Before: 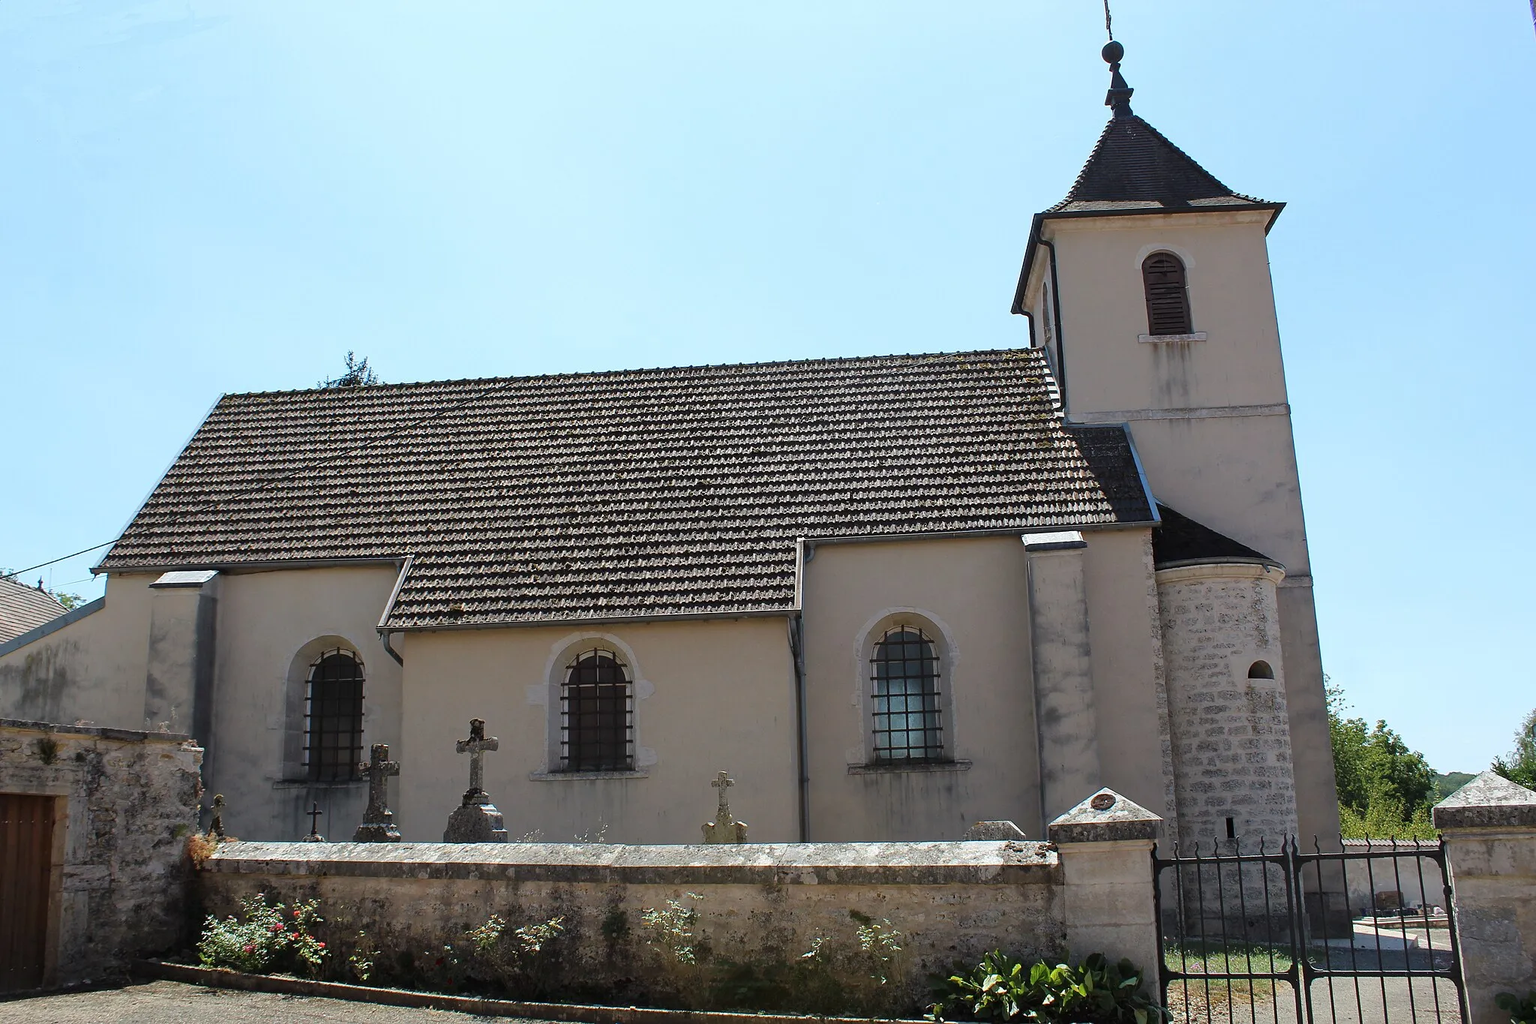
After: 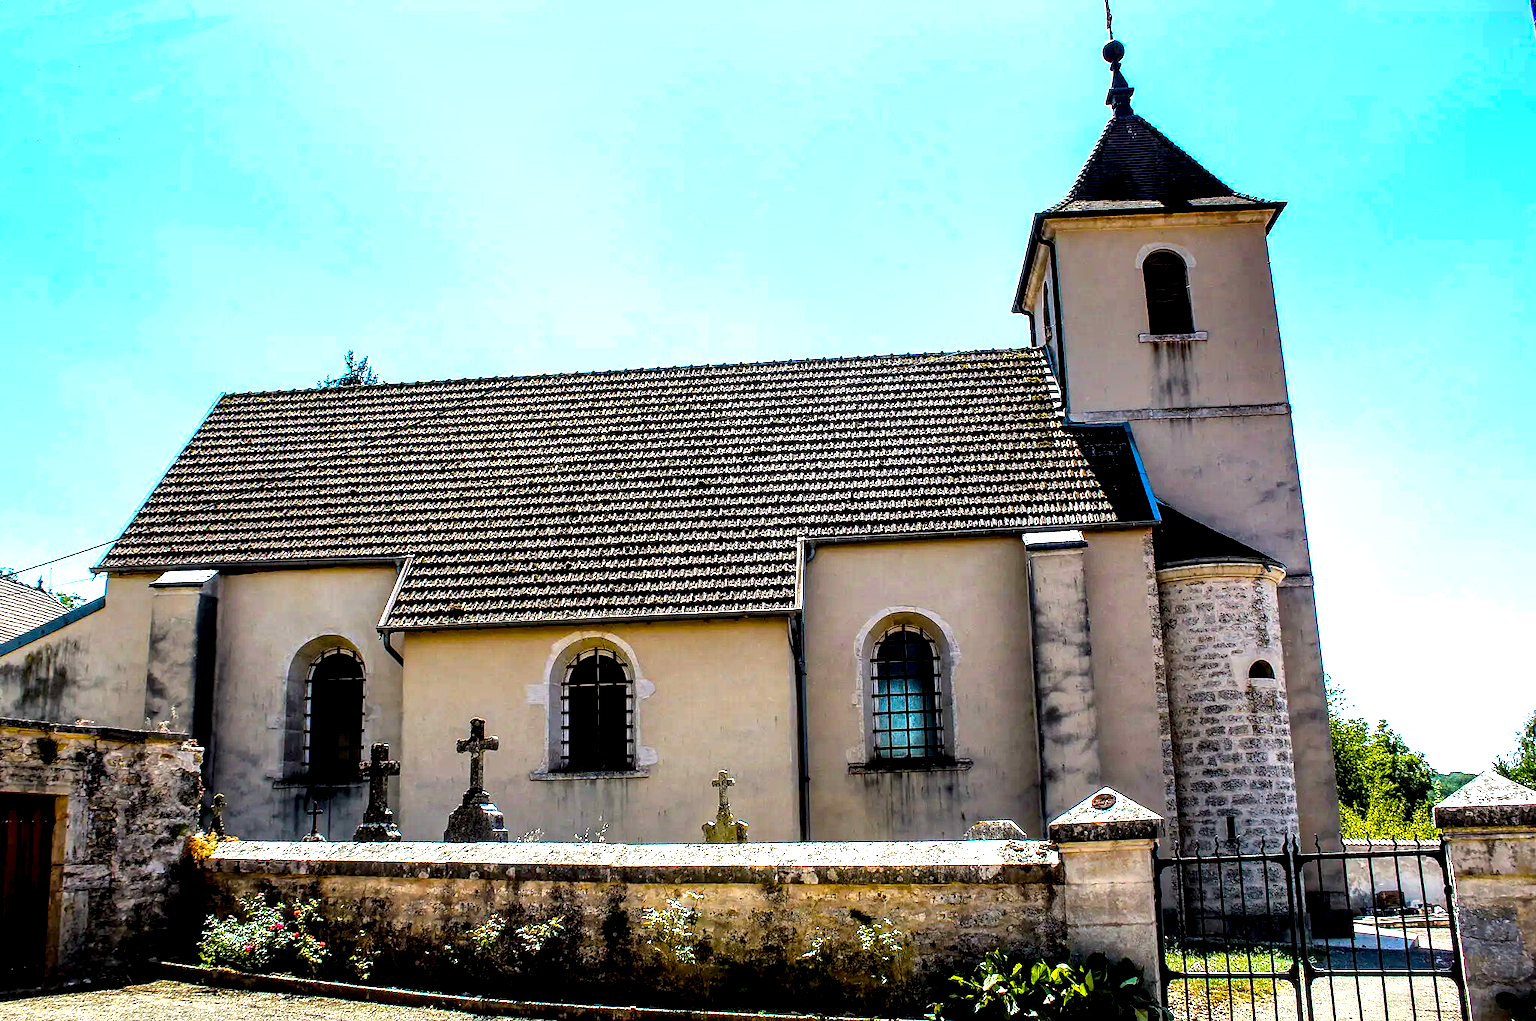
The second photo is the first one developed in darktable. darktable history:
crop: top 0.129%, bottom 0.133%
color balance rgb: power › hue 329.63°, highlights gain › chroma 0.124%, highlights gain › hue 330.7°, linear chroma grading › shadows 10.574%, linear chroma grading › highlights 10.549%, linear chroma grading › global chroma 15.267%, linear chroma grading › mid-tones 14.871%, perceptual saturation grading › global saturation 30.893%, perceptual brilliance grading › global brilliance 11.68%, global vibrance 59.467%
local contrast: highlights 114%, shadows 46%, detail 294%
